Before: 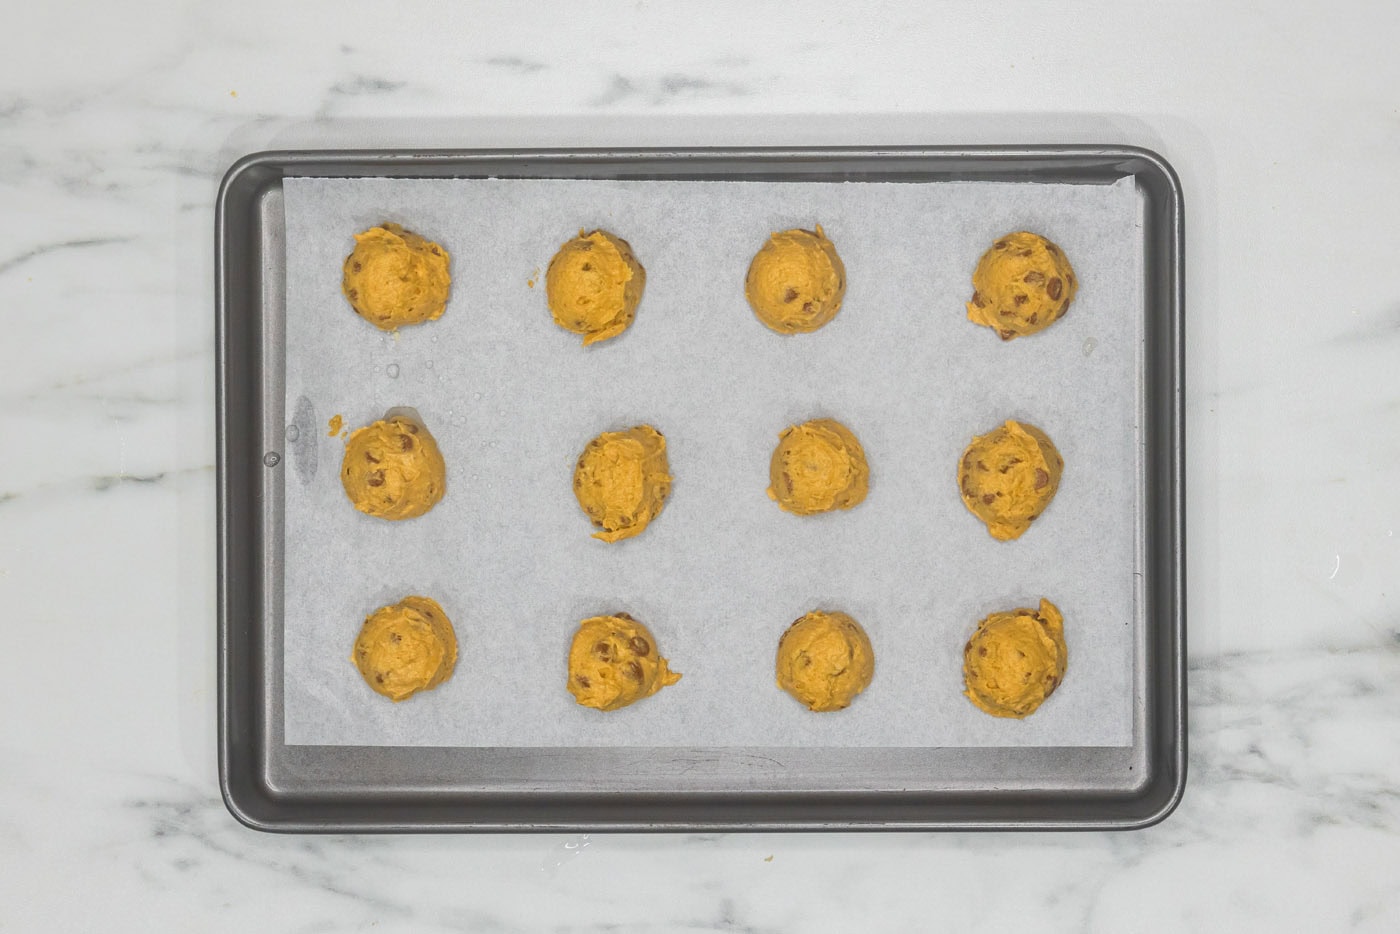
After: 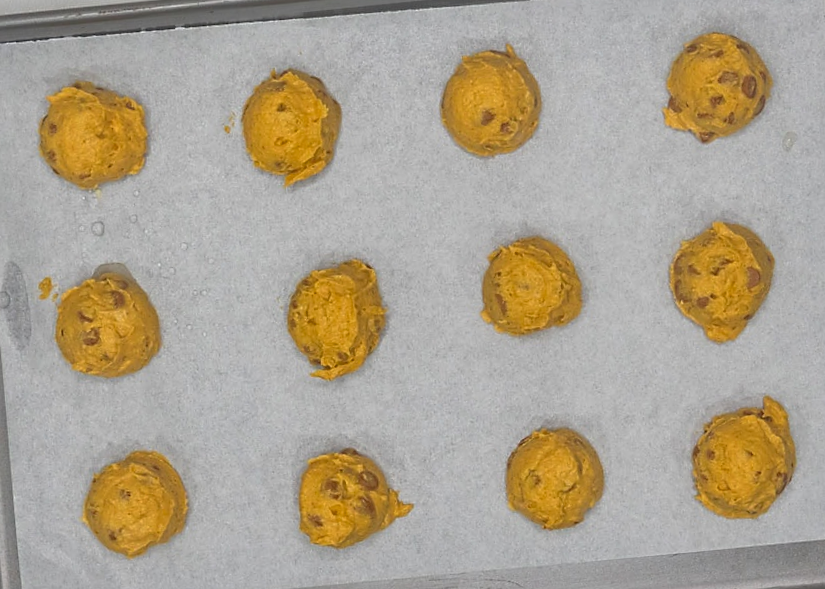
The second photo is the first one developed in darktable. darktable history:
rotate and perspective: rotation -5.2°, automatic cropping off
sharpen: radius 1.864, amount 0.398, threshold 1.271
shadows and highlights: on, module defaults
crop and rotate: left 22.13%, top 22.054%, right 22.026%, bottom 22.102%
